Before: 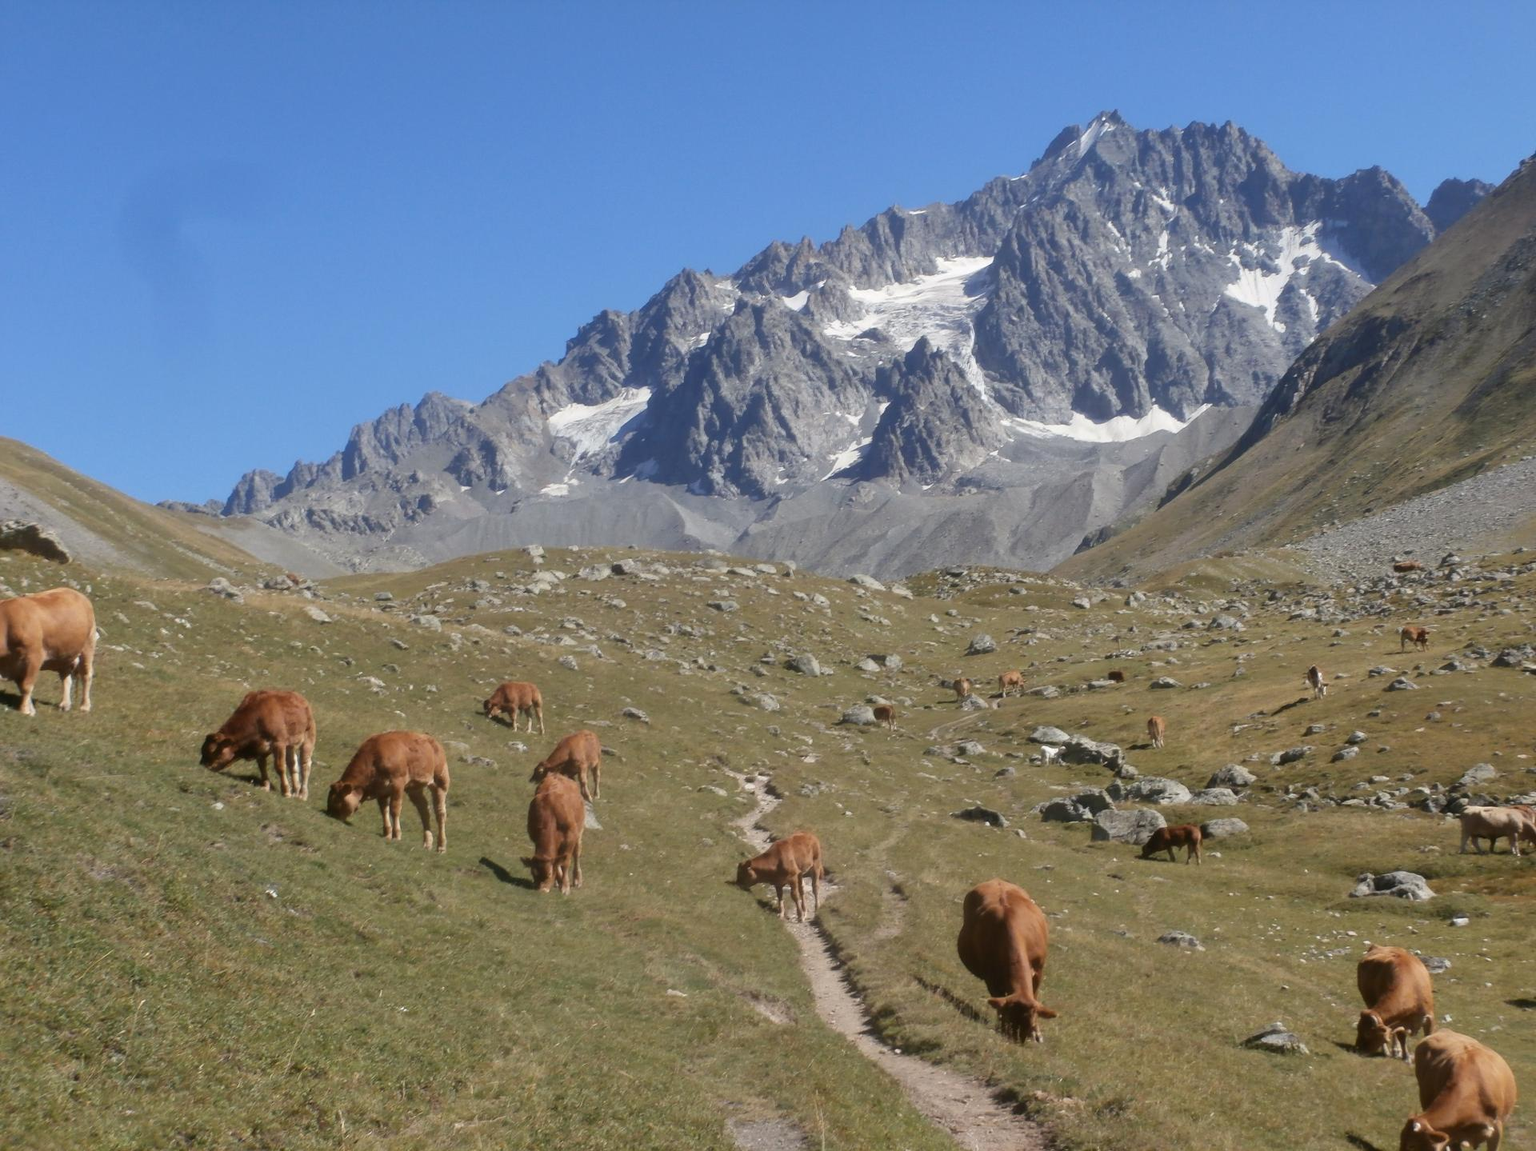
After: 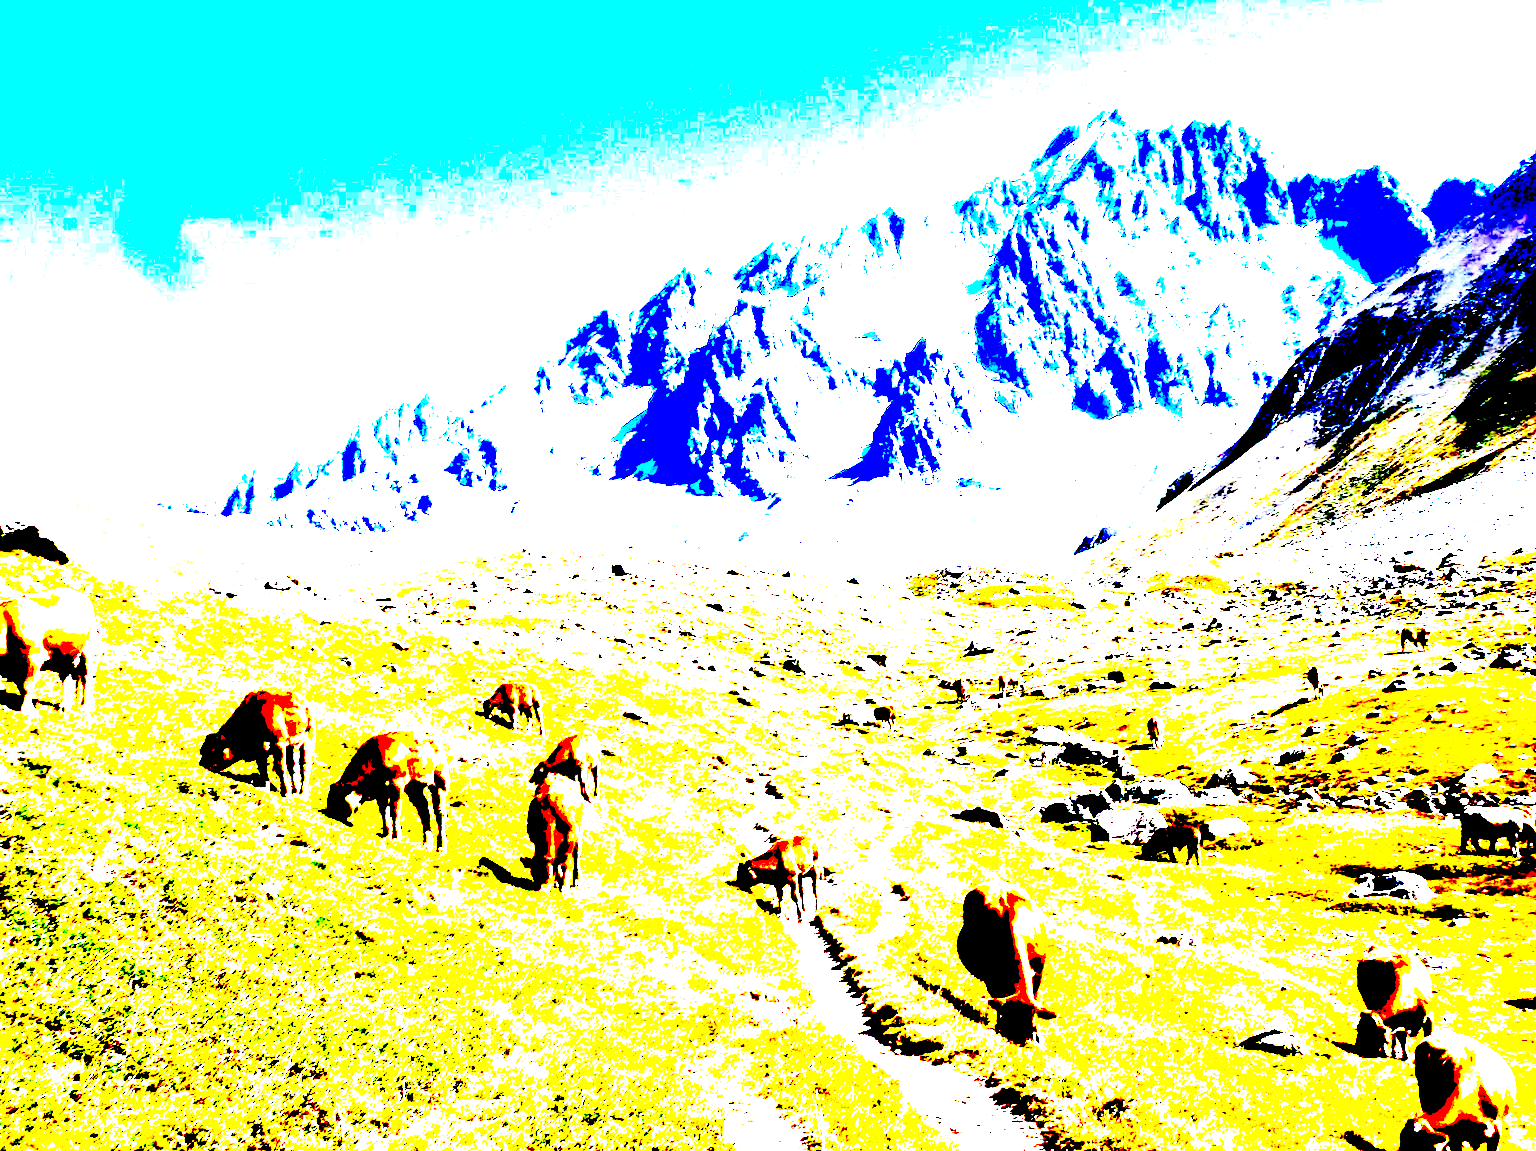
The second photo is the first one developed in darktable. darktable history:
shadows and highlights: shadows 0, highlights 40
exposure: black level correction 0.1, exposure 3 EV, compensate highlight preservation false
white balance: red 0.967, blue 1.119, emerald 0.756
